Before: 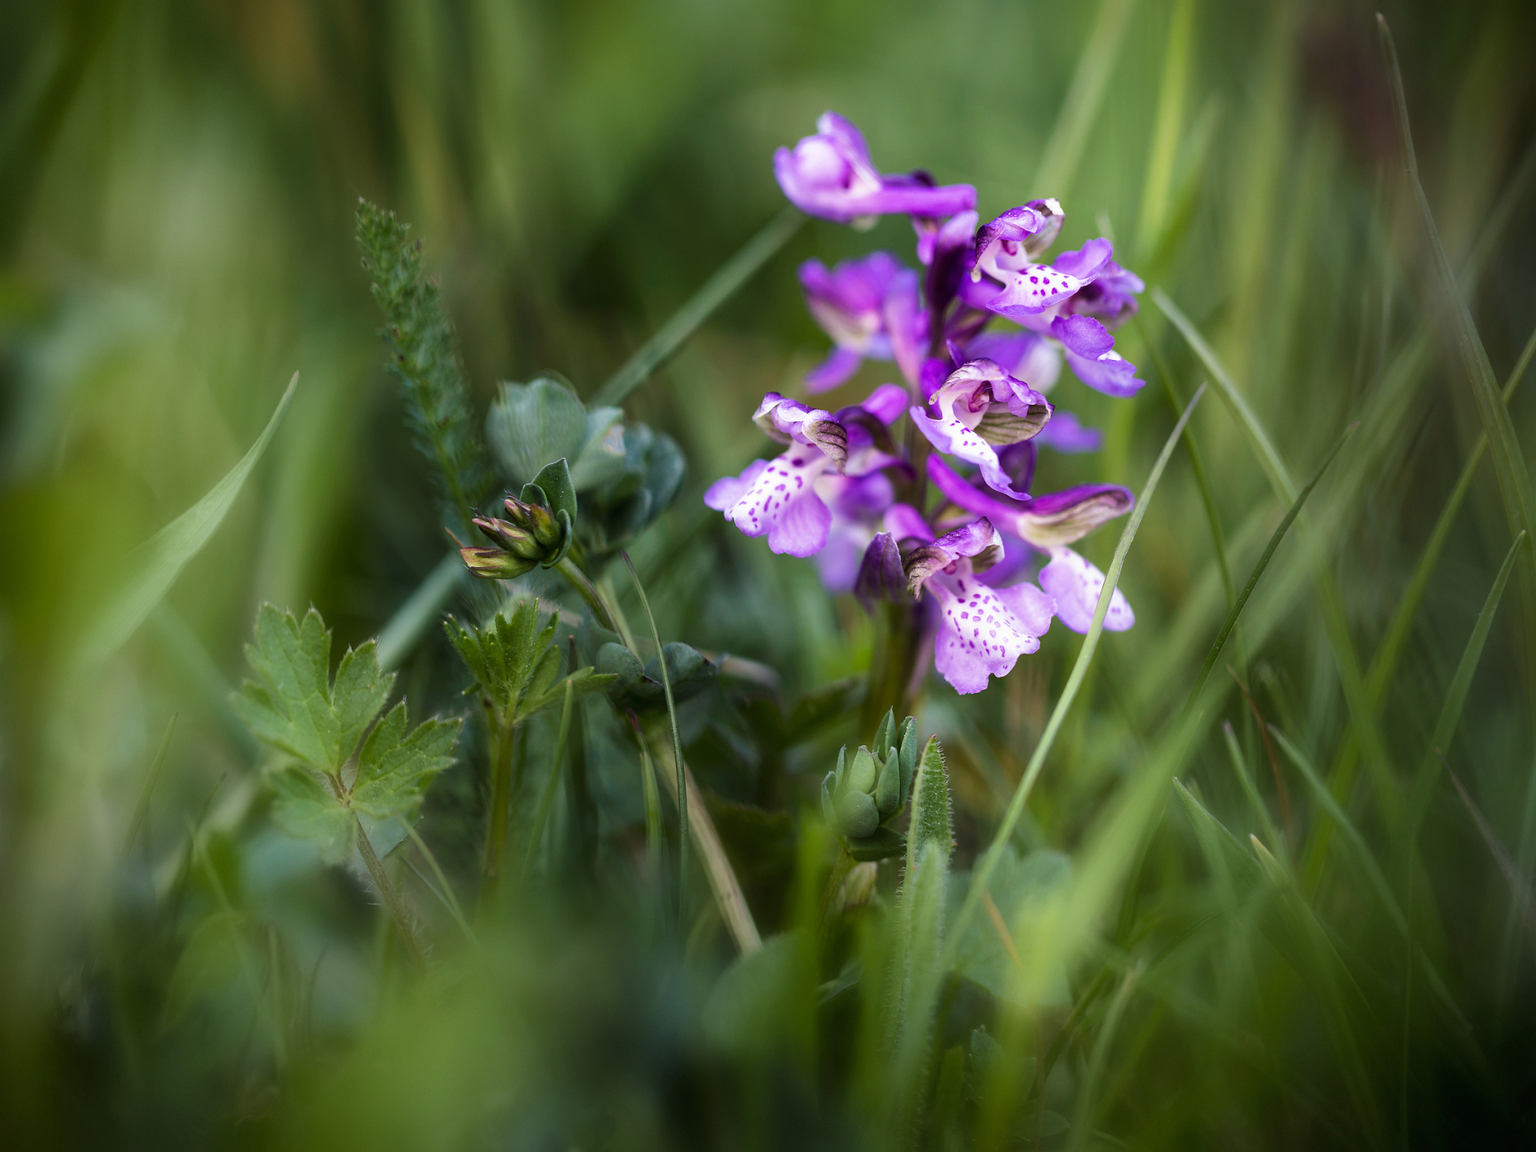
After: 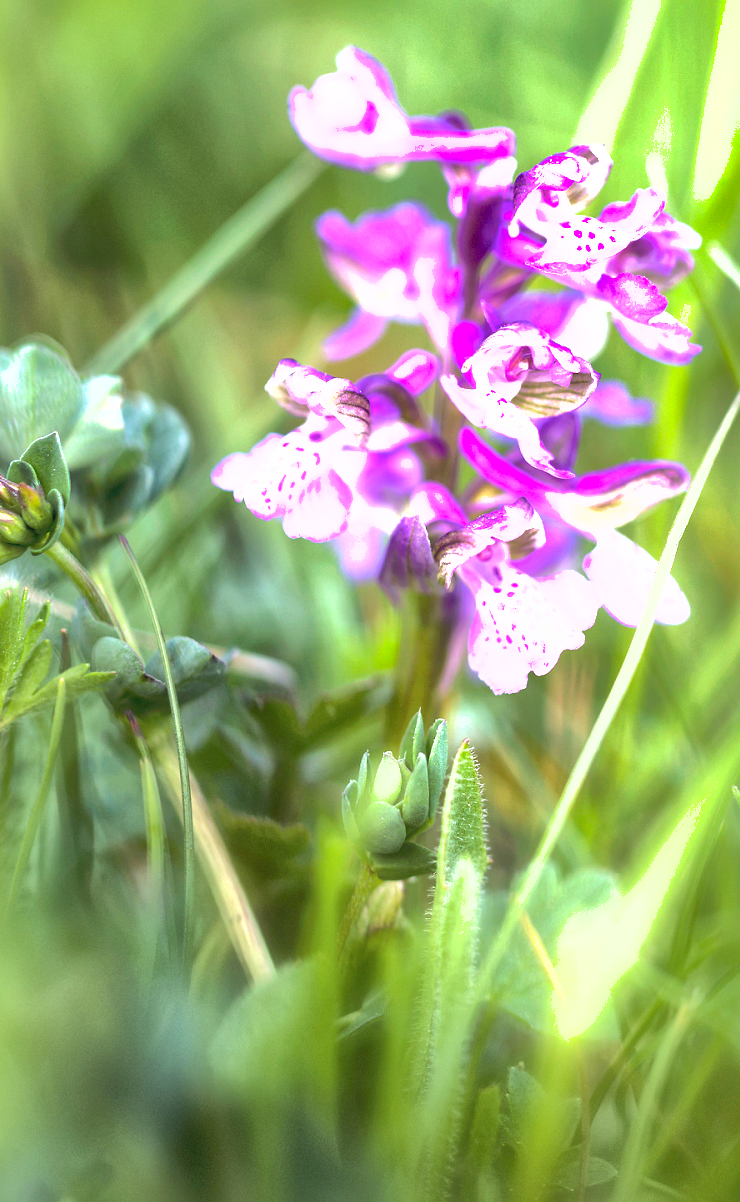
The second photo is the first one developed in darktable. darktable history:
shadows and highlights: shadows 60, highlights -60
exposure: black level correction 0.001, exposure 1.822 EV, compensate exposure bias true, compensate highlight preservation false
global tonemap: drago (1, 100), detail 1
crop: left 33.452%, top 6.025%, right 23.155%
